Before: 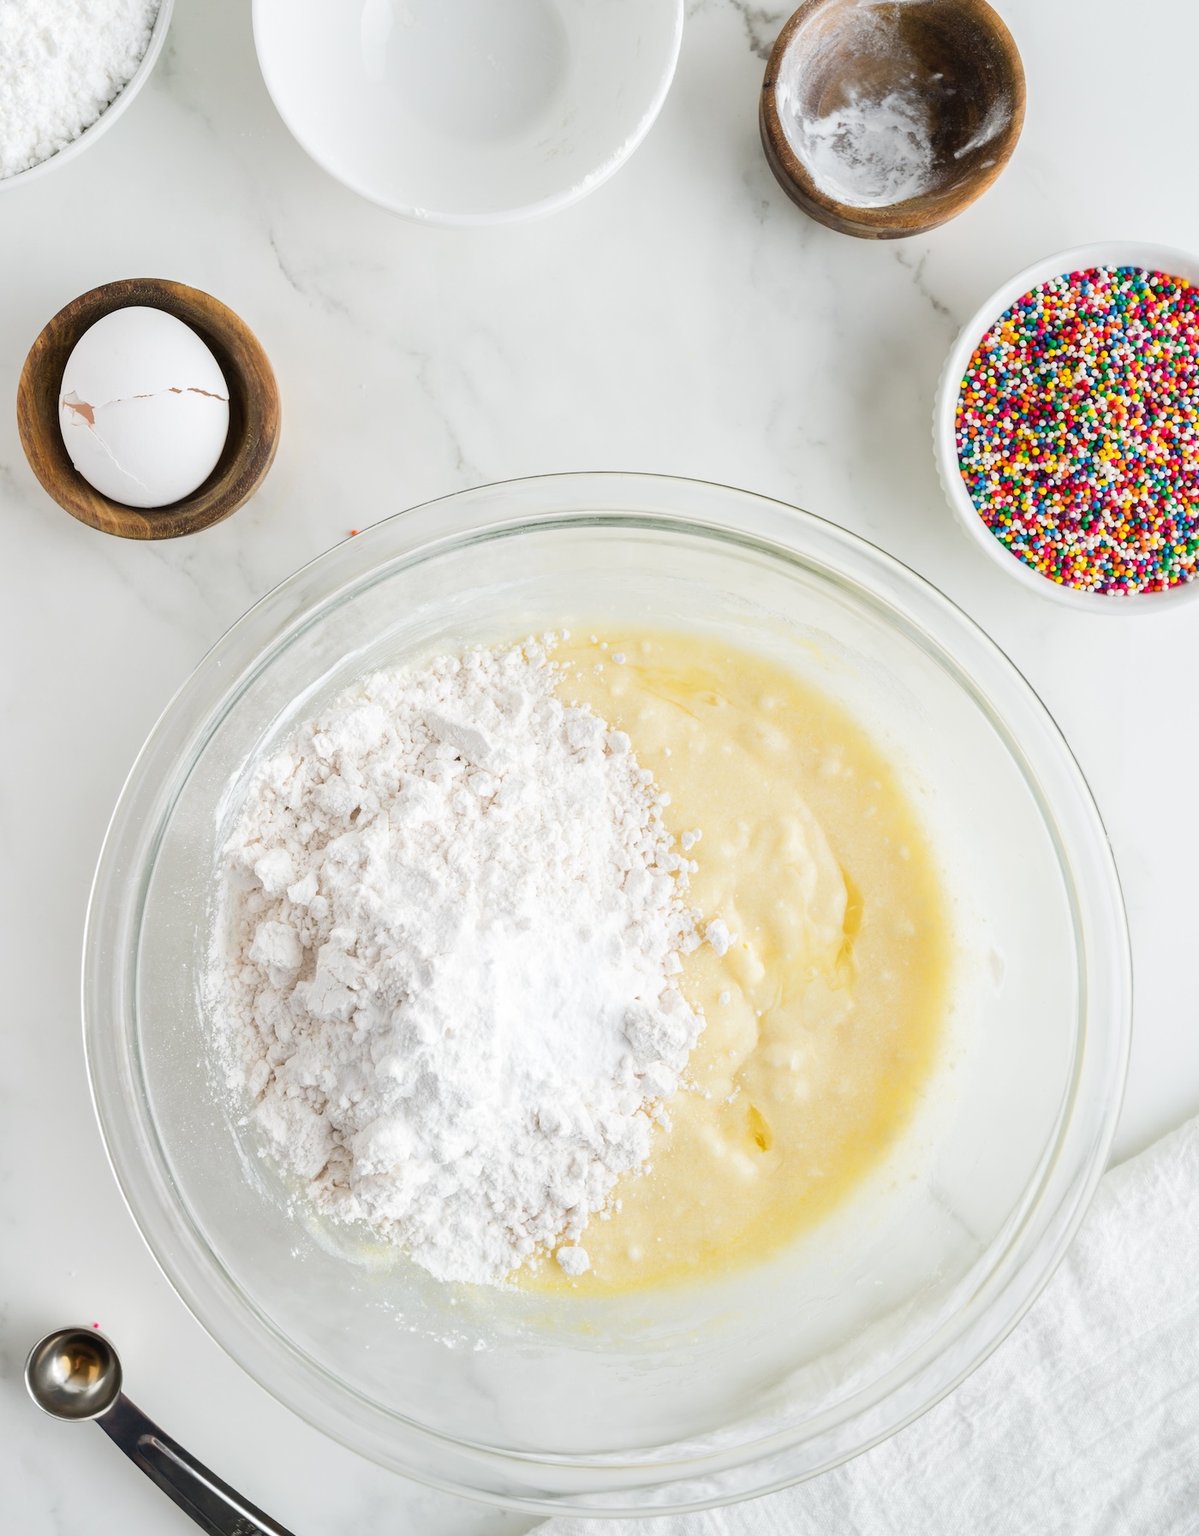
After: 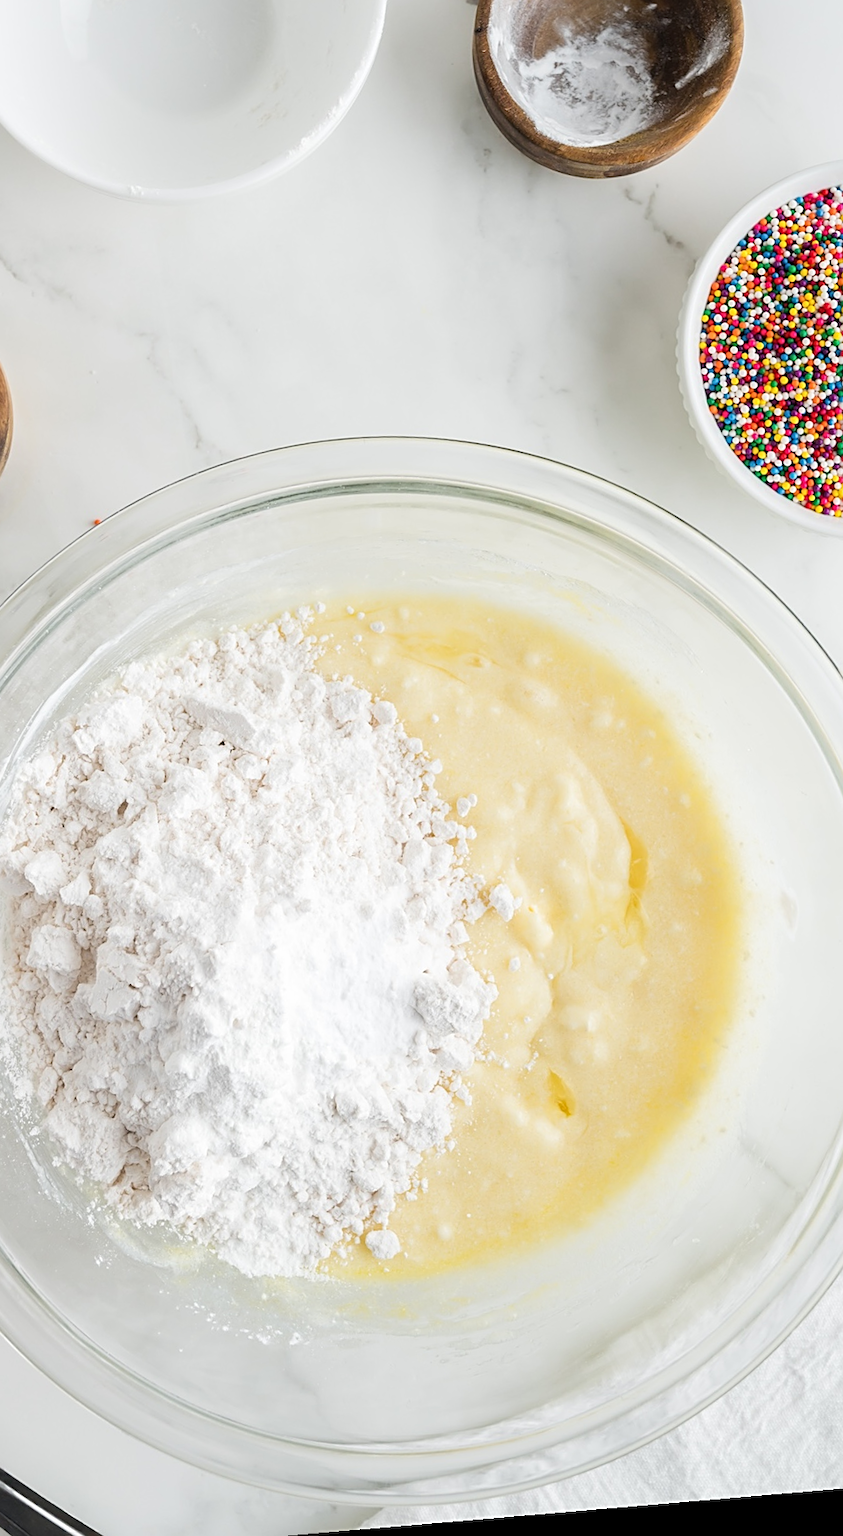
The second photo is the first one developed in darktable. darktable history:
crop and rotate: left 22.918%, top 5.629%, right 14.711%, bottom 2.247%
rotate and perspective: rotation -4.86°, automatic cropping off
sharpen: on, module defaults
